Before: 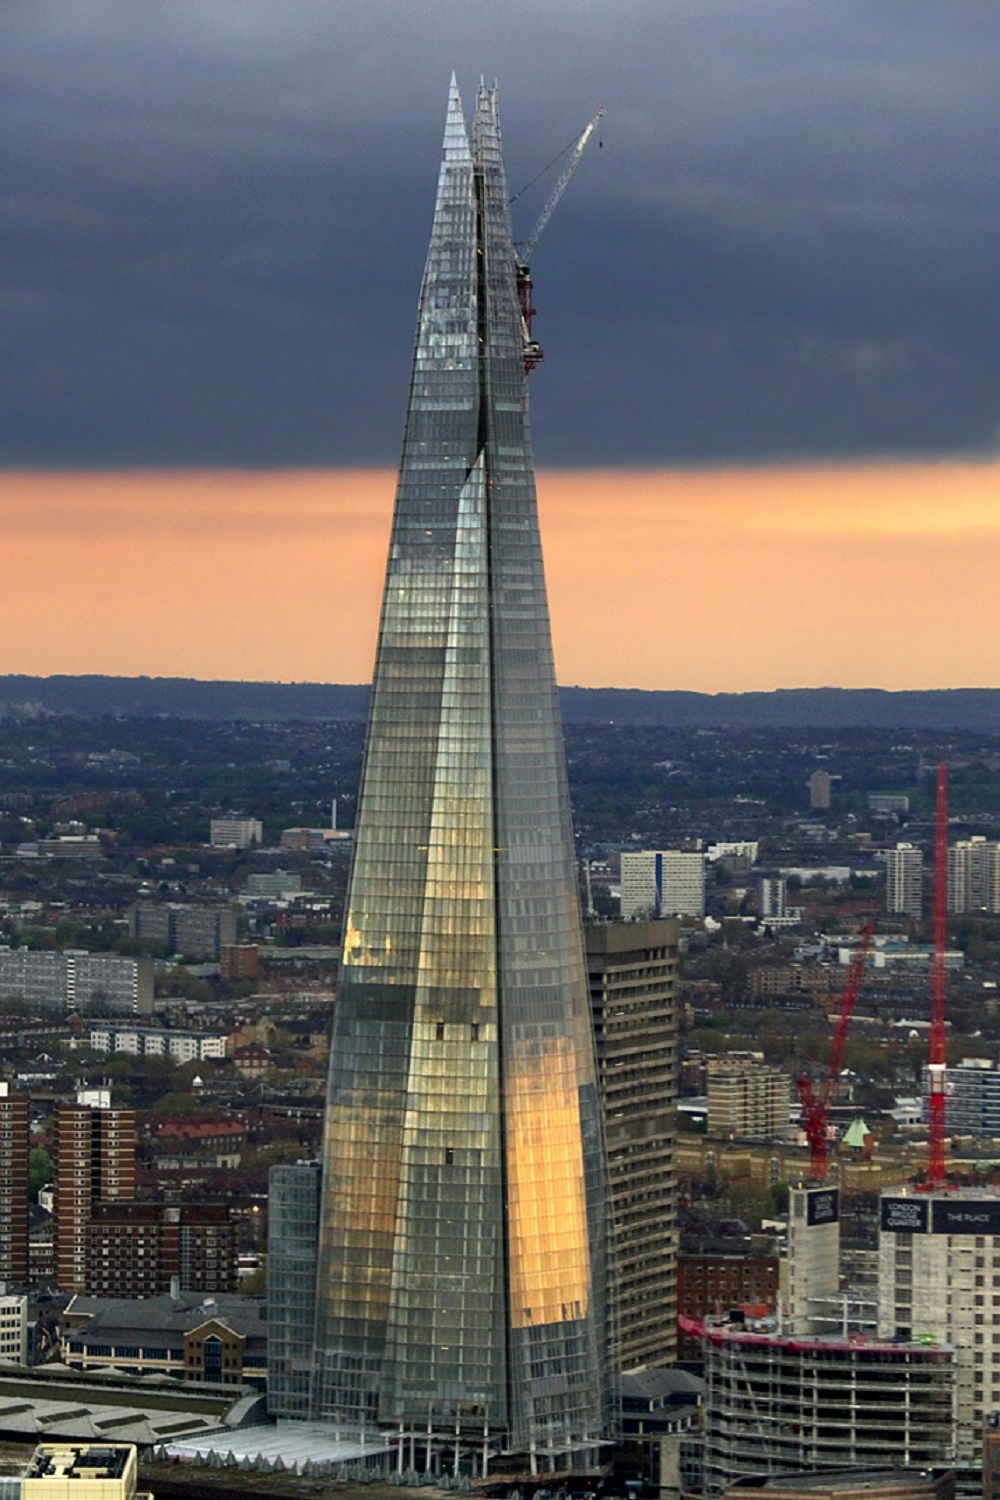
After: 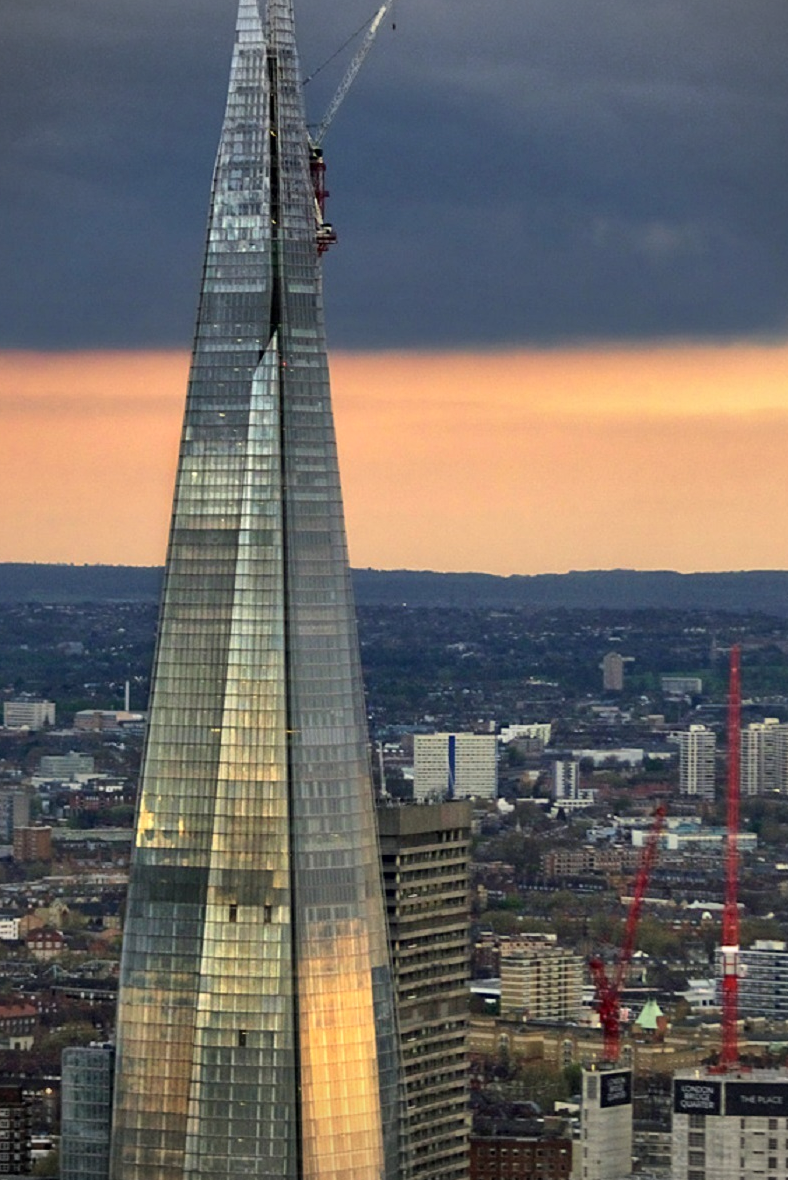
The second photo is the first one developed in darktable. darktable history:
shadows and highlights: soften with gaussian
vignetting: on, module defaults
crop and rotate: left 20.74%, top 7.912%, right 0.375%, bottom 13.378%
local contrast: mode bilateral grid, contrast 20, coarseness 50, detail 120%, midtone range 0.2
